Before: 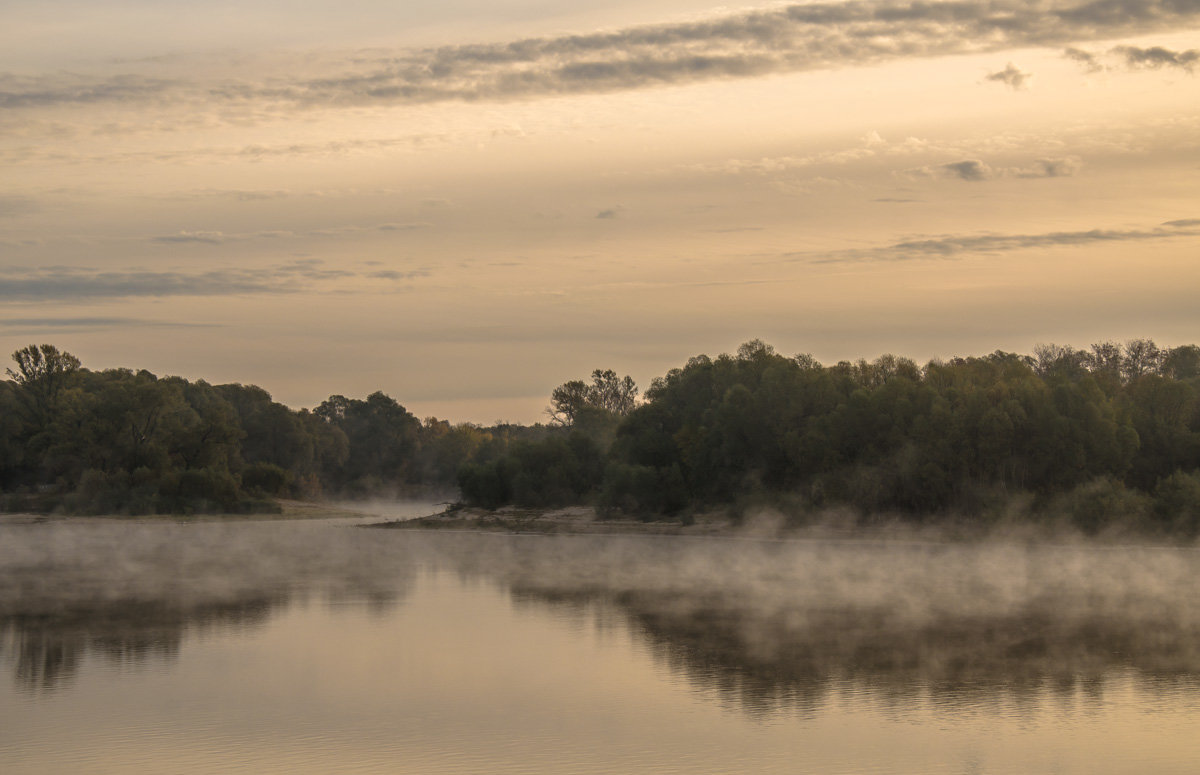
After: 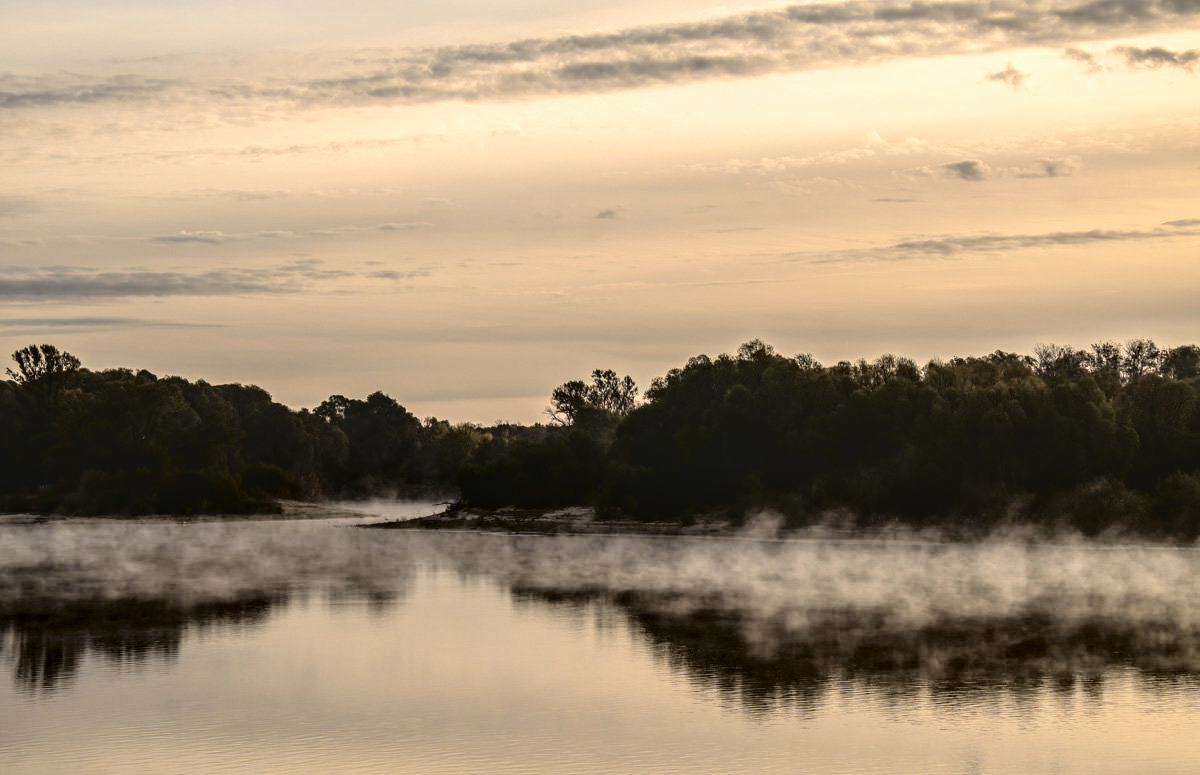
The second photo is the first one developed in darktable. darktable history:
tone curve: curves: ch0 [(0, 0) (0.003, 0.084) (0.011, 0.084) (0.025, 0.084) (0.044, 0.084) (0.069, 0.085) (0.1, 0.09) (0.136, 0.1) (0.177, 0.119) (0.224, 0.144) (0.277, 0.205) (0.335, 0.298) (0.399, 0.417) (0.468, 0.525) (0.543, 0.631) (0.623, 0.72) (0.709, 0.8) (0.801, 0.867) (0.898, 0.934) (1, 1)], color space Lab, independent channels, preserve colors none
local contrast: detail 150%
filmic rgb: black relative exposure -12.8 EV, white relative exposure 2.81 EV, target black luminance 0%, hardness 8.63, latitude 71.05%, contrast 1.133, shadows ↔ highlights balance -0.762%, add noise in highlights 0.001, color science v3 (2019), use custom middle-gray values true, iterations of high-quality reconstruction 0, contrast in highlights soft
